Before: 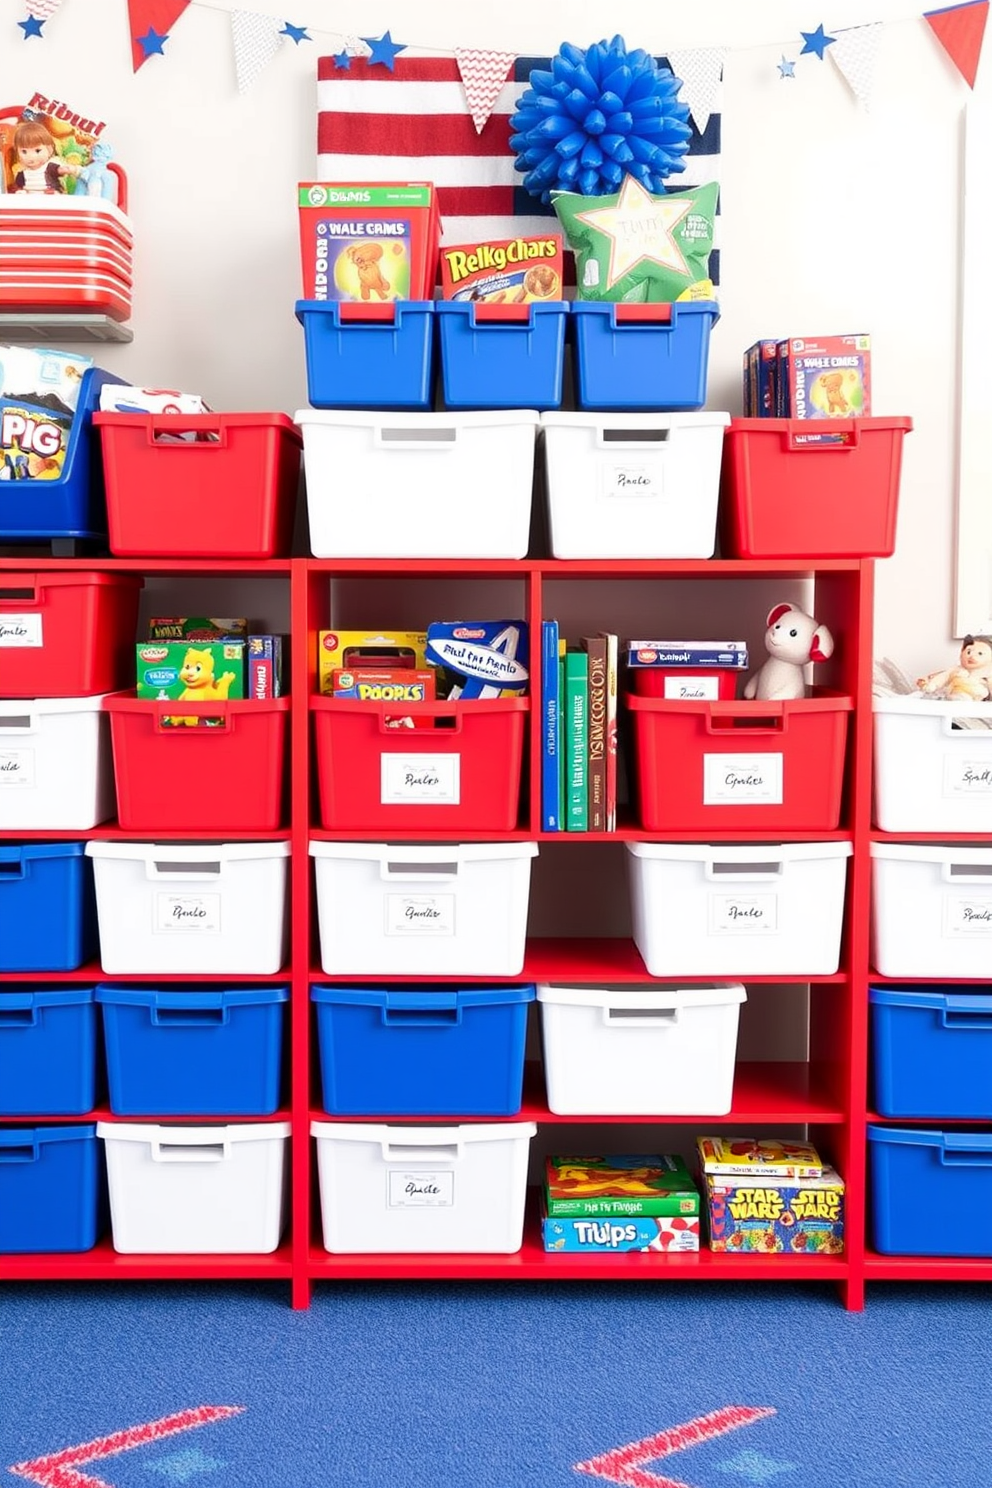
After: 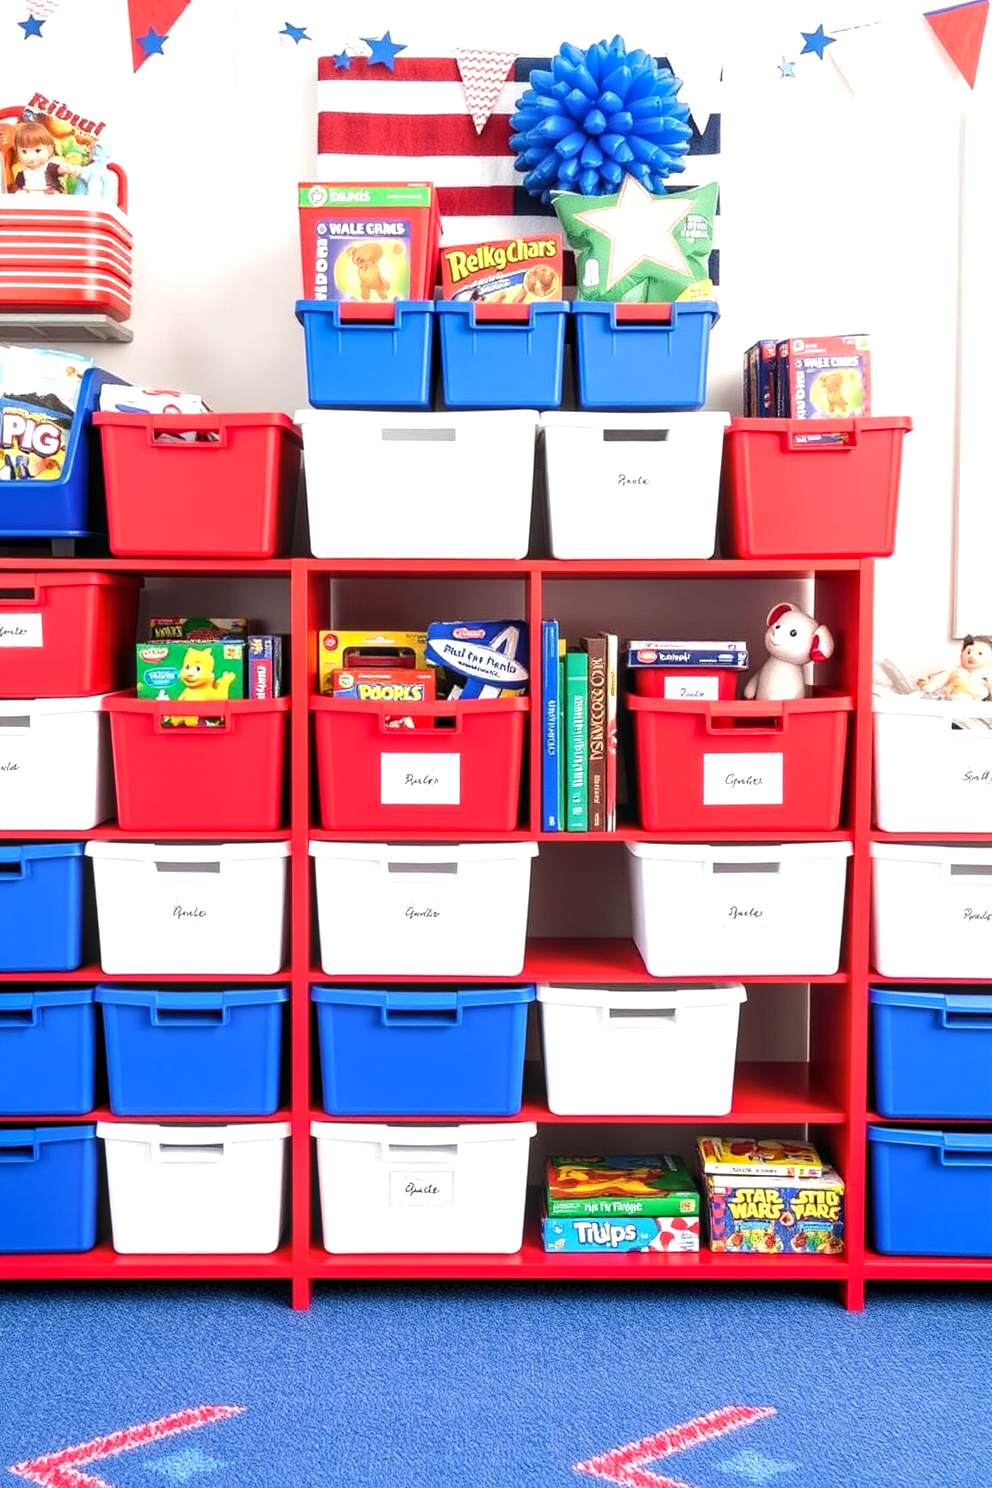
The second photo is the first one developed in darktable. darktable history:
local contrast: on, module defaults
levels: levels [0.018, 0.493, 1]
tone equalizer: -8 EV -0.417 EV, -7 EV -0.389 EV, -6 EV -0.333 EV, -5 EV -0.222 EV, -3 EV 0.222 EV, -2 EV 0.333 EV, -1 EV 0.389 EV, +0 EV 0.417 EV, edges refinement/feathering 500, mask exposure compensation -1.57 EV, preserve details no
